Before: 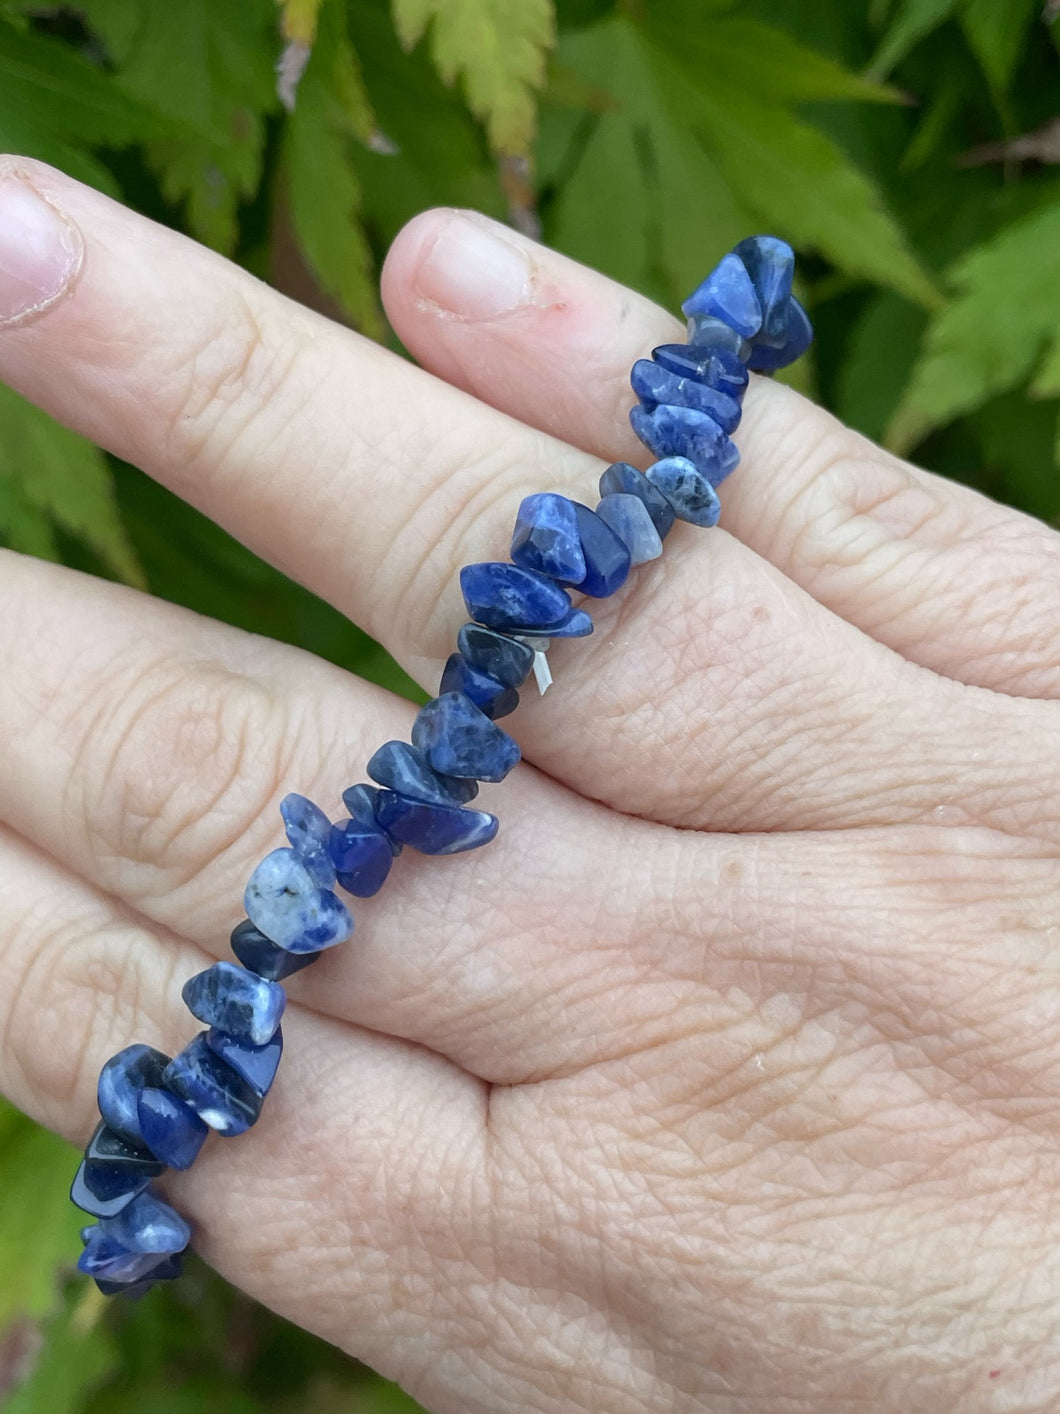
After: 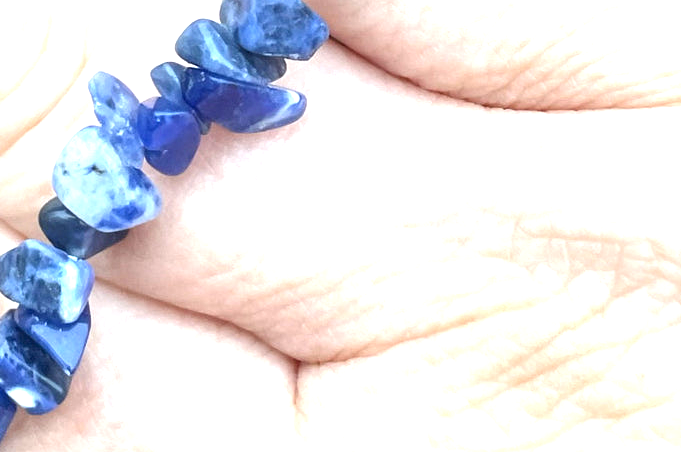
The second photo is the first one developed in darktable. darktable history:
exposure: black level correction 0, exposure 1.464 EV, compensate highlight preservation false
crop: left 18.165%, top 51.117%, right 17.515%, bottom 16.88%
